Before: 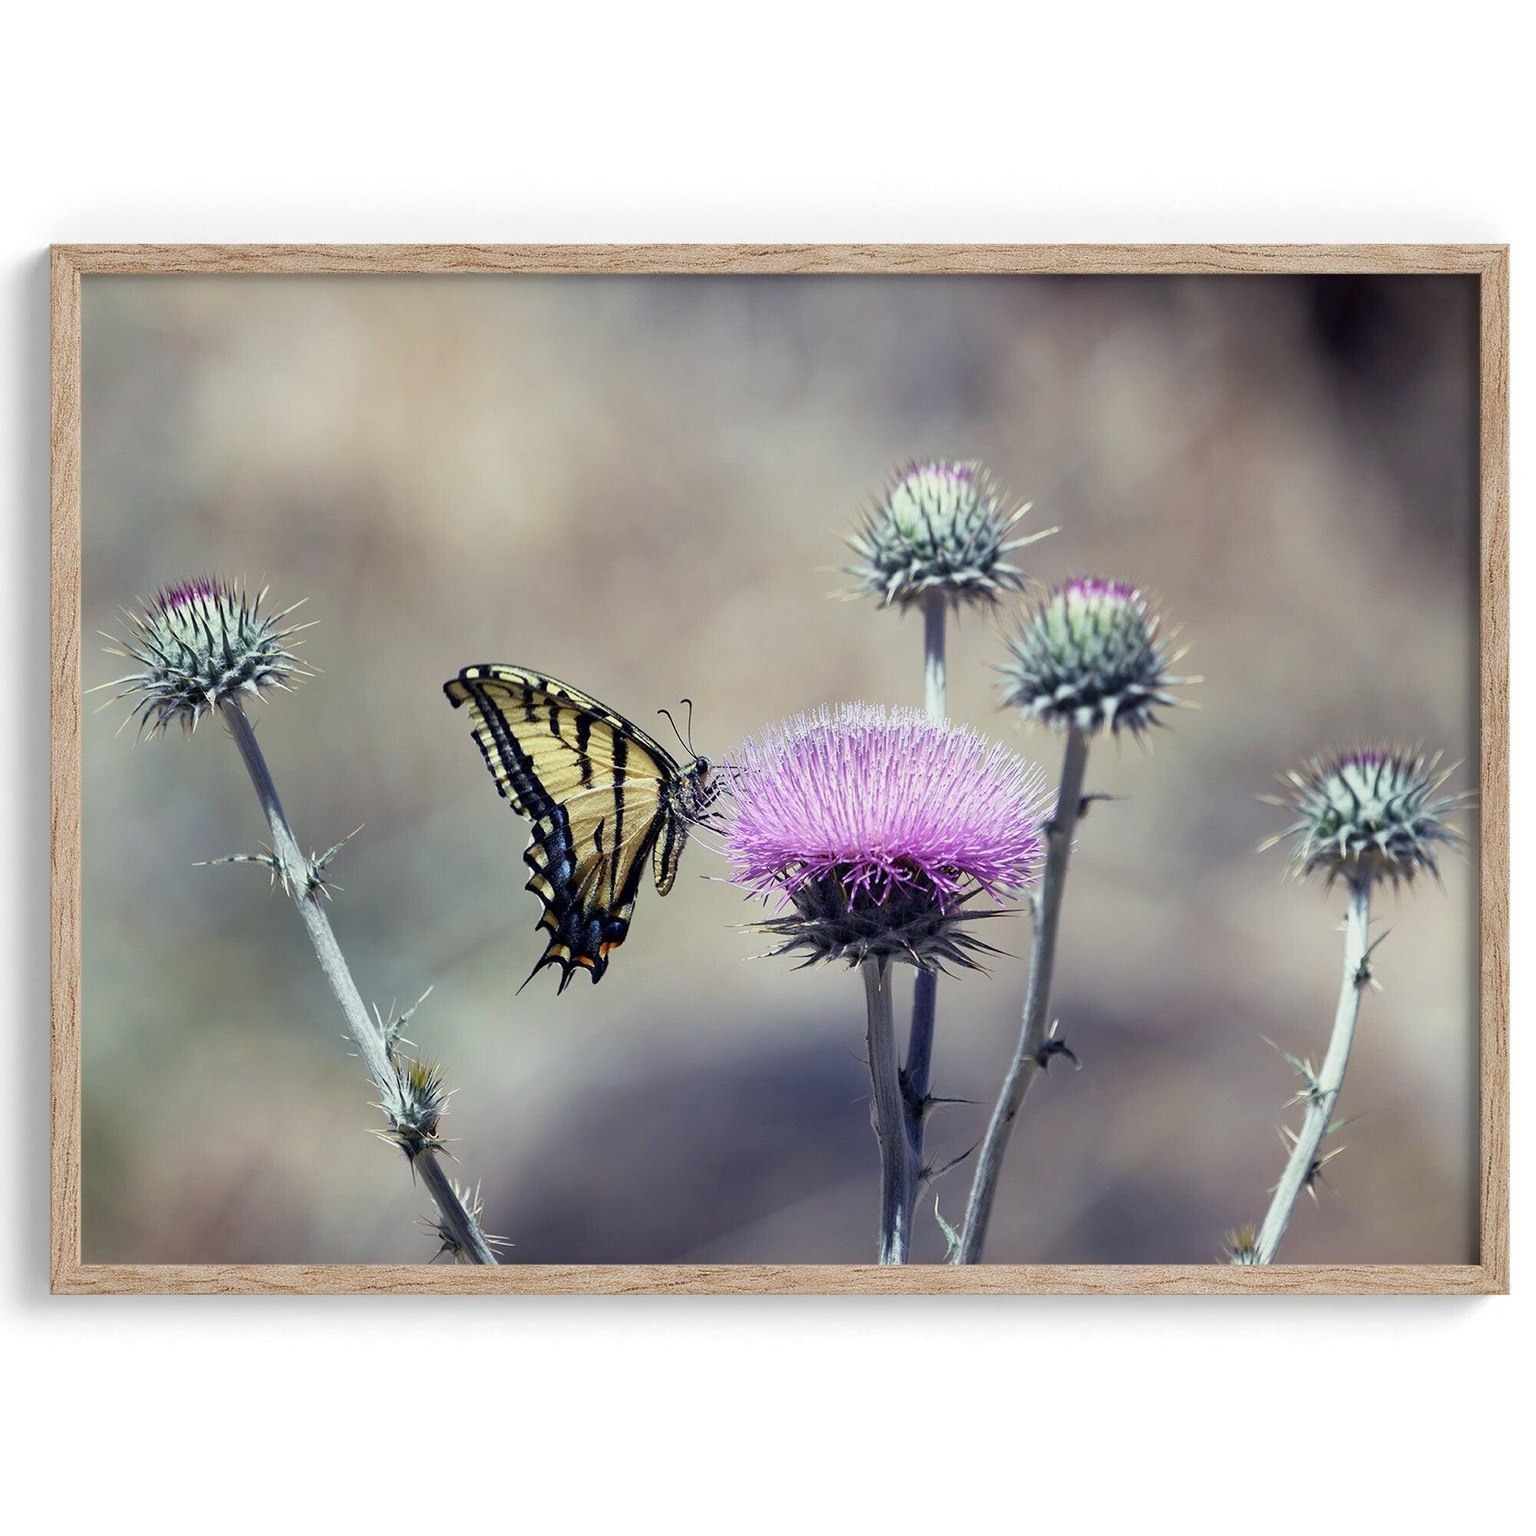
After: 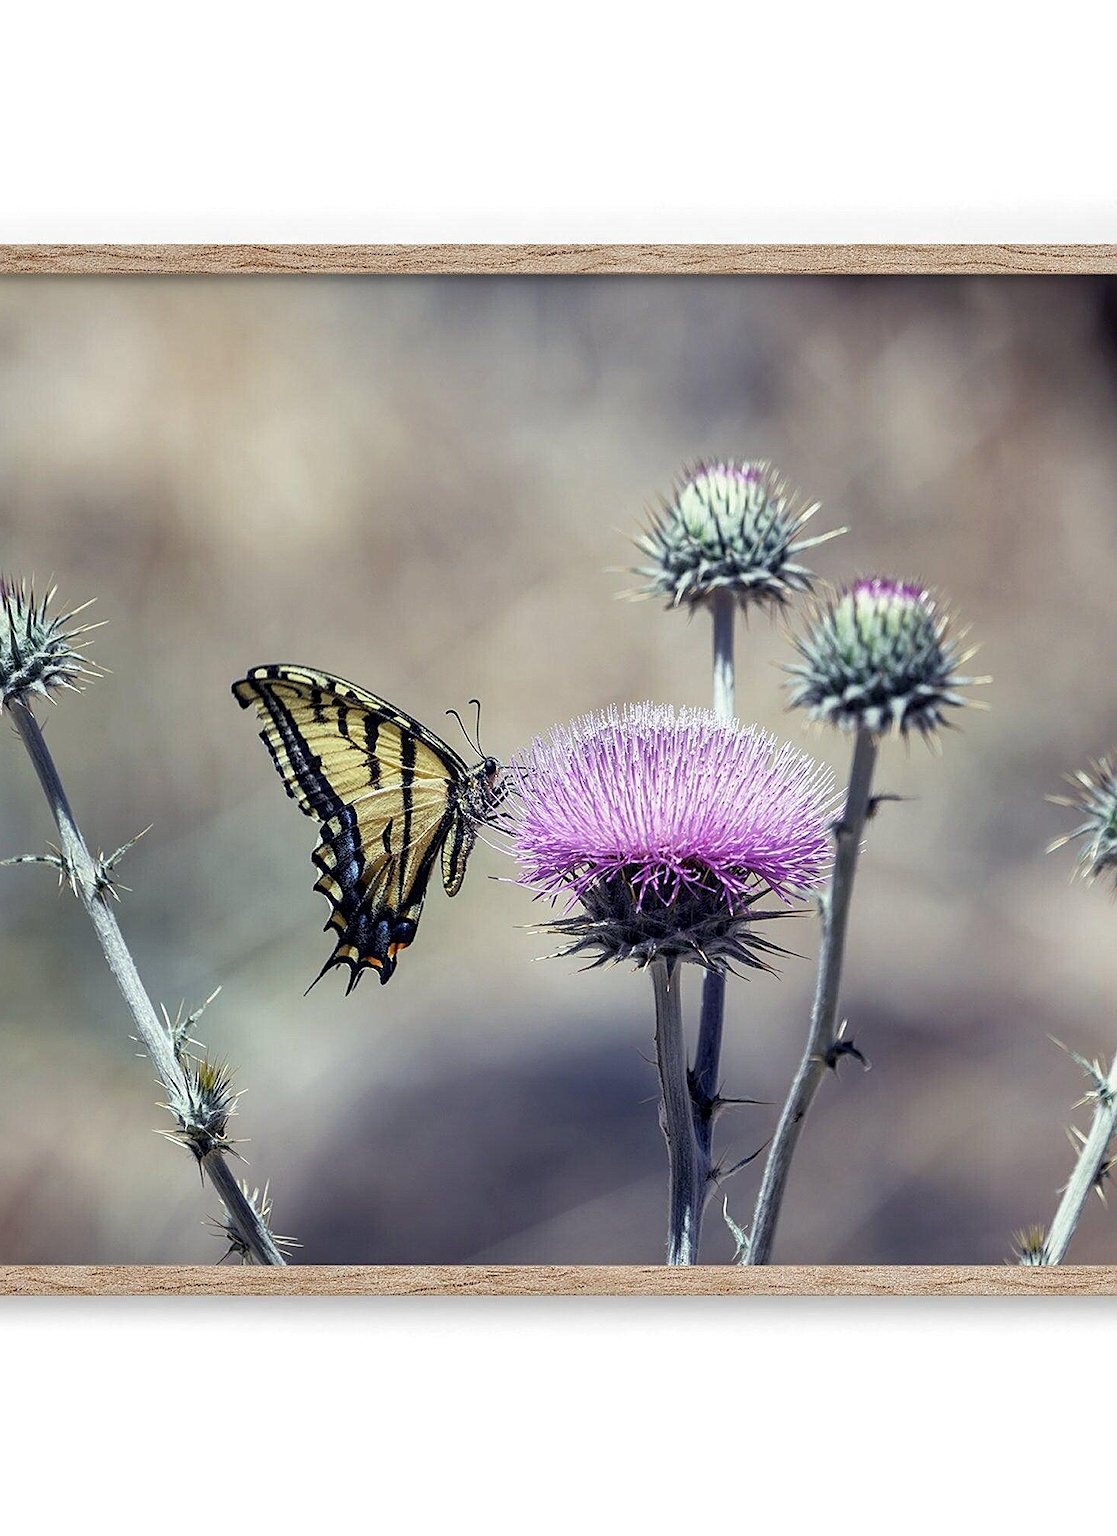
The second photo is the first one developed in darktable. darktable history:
sharpen: on, module defaults
local contrast: detail 130%
crop: left 13.847%, top 0%, right 13.412%
